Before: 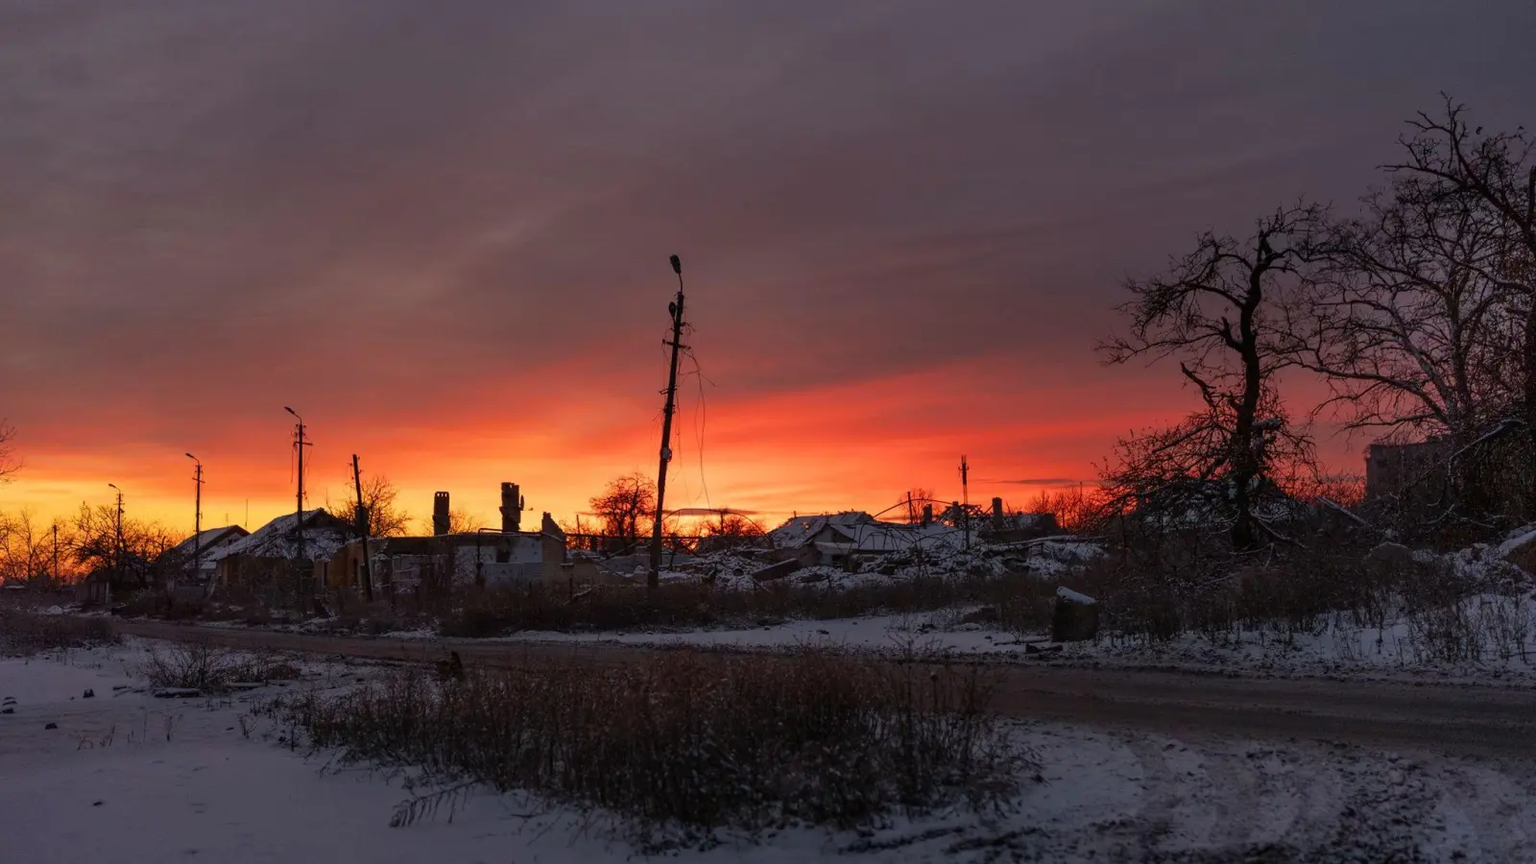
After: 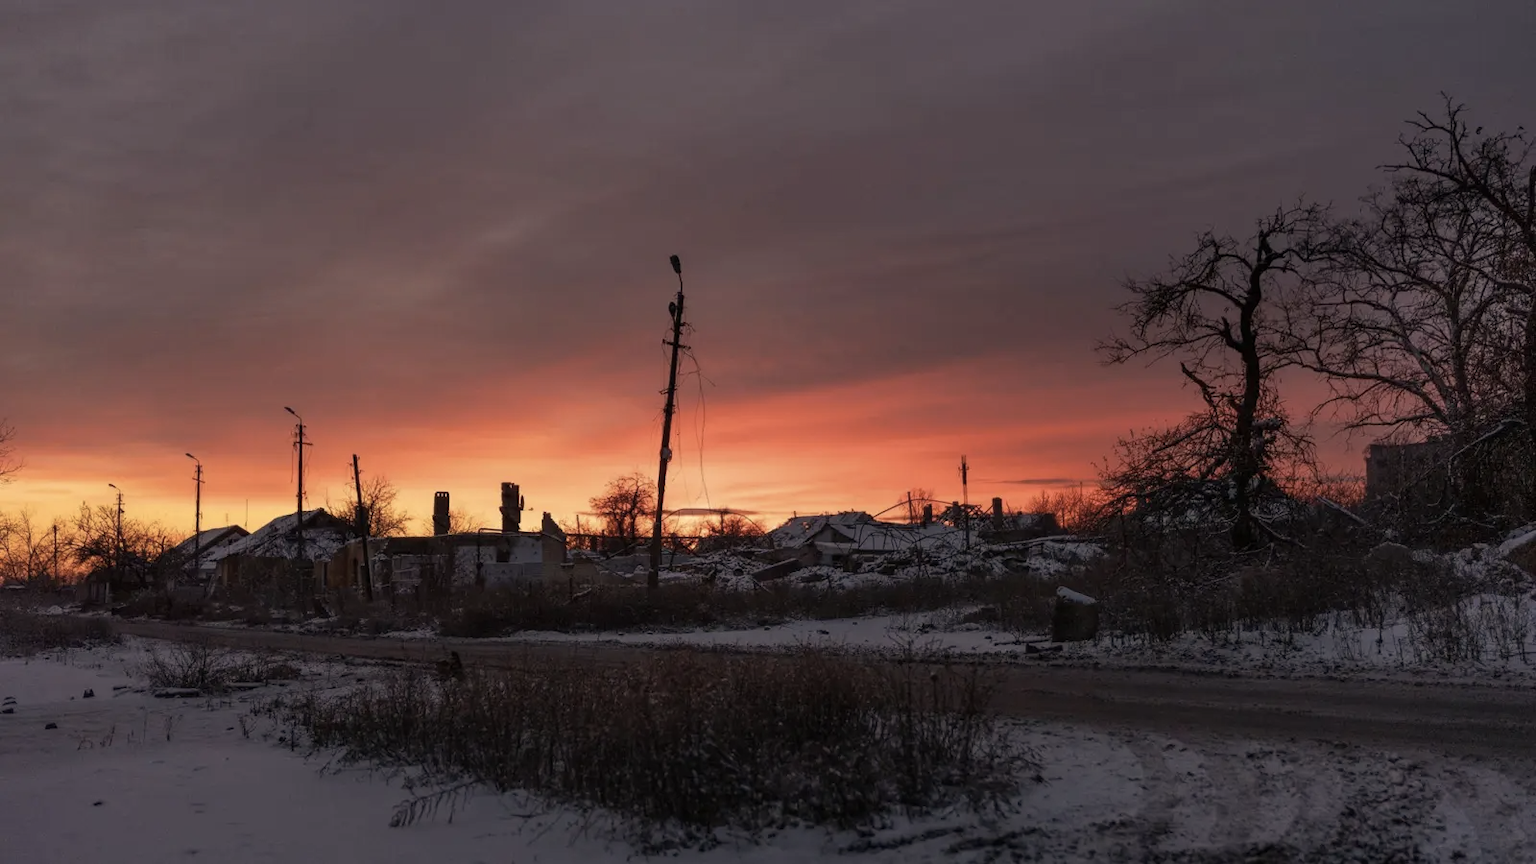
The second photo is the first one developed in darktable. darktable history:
color correction: highlights a* 5.52, highlights b* 5.23, saturation 0.659
